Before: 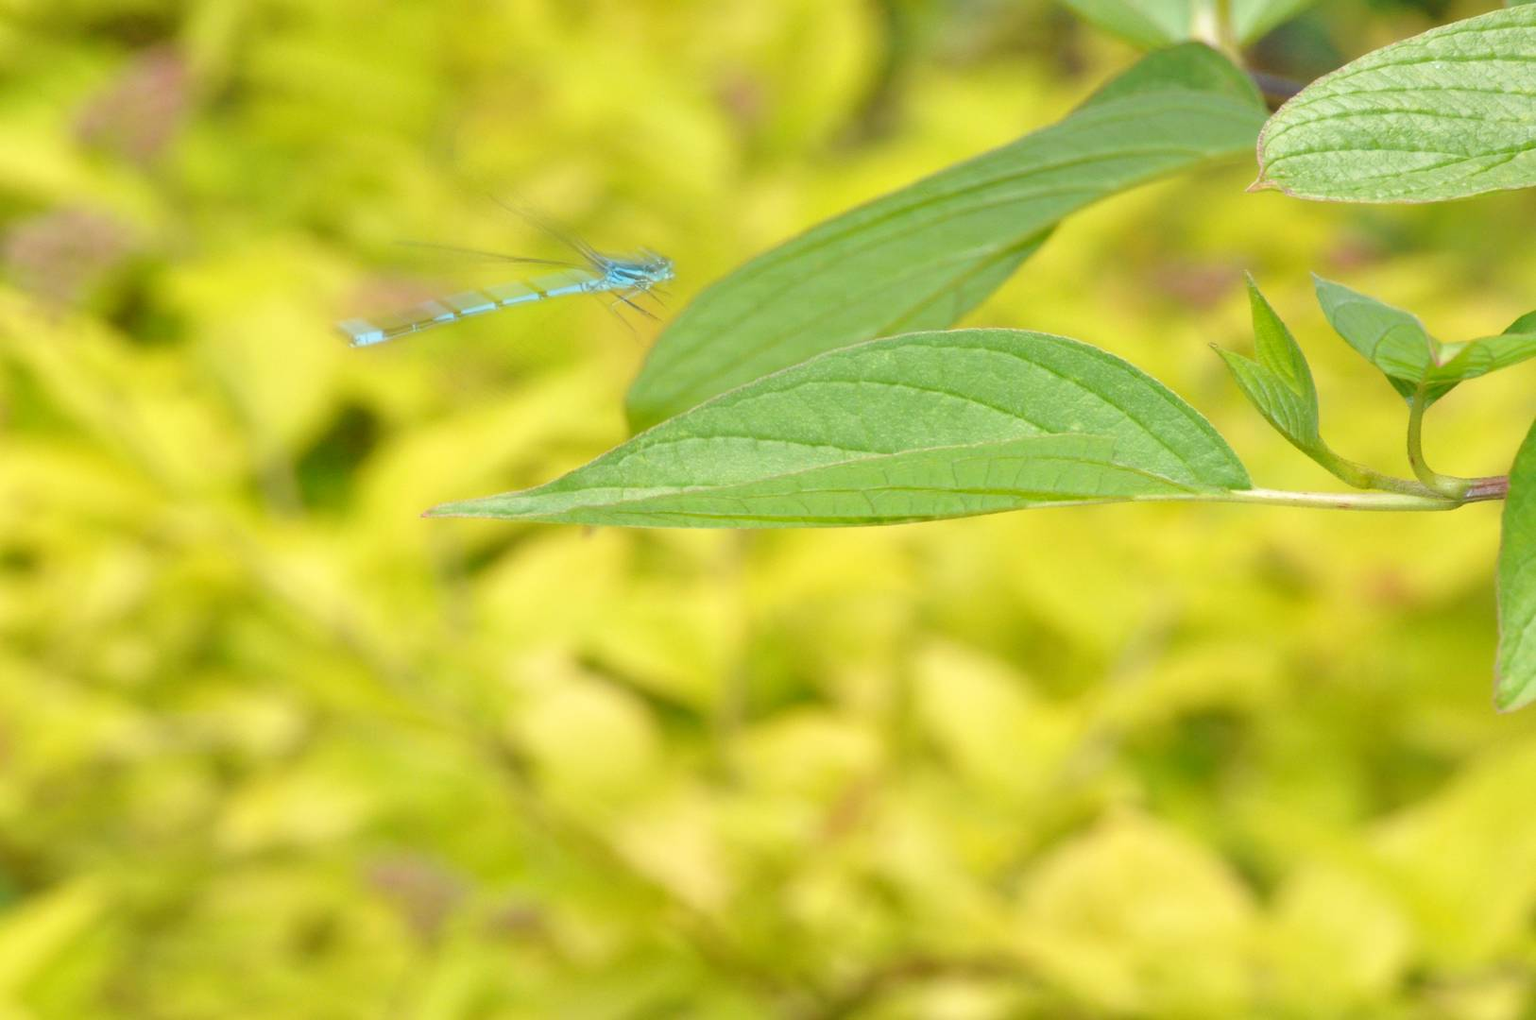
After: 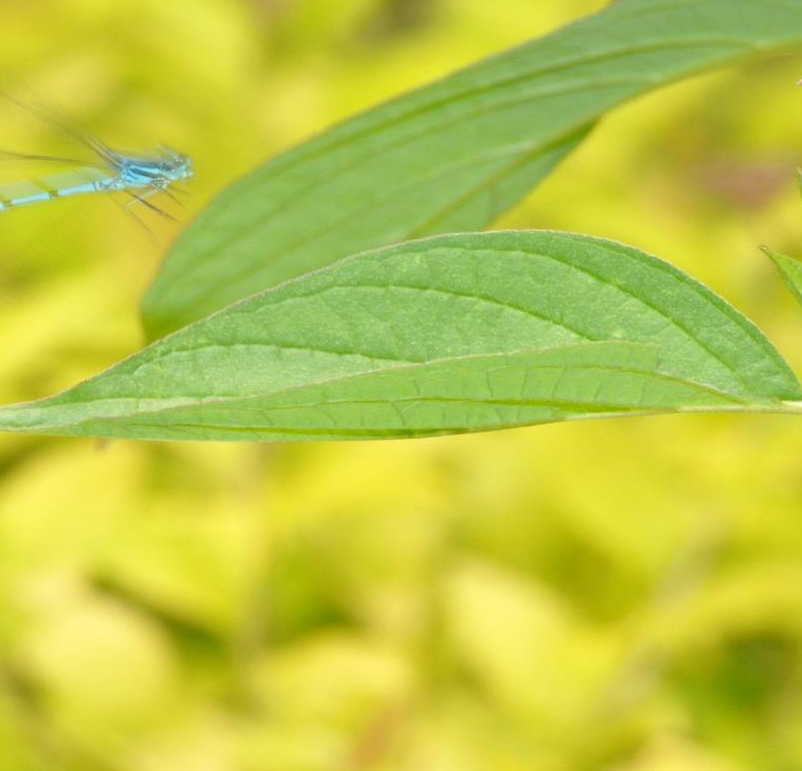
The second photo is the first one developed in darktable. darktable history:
crop: left 32.094%, top 11%, right 18.558%, bottom 17.581%
